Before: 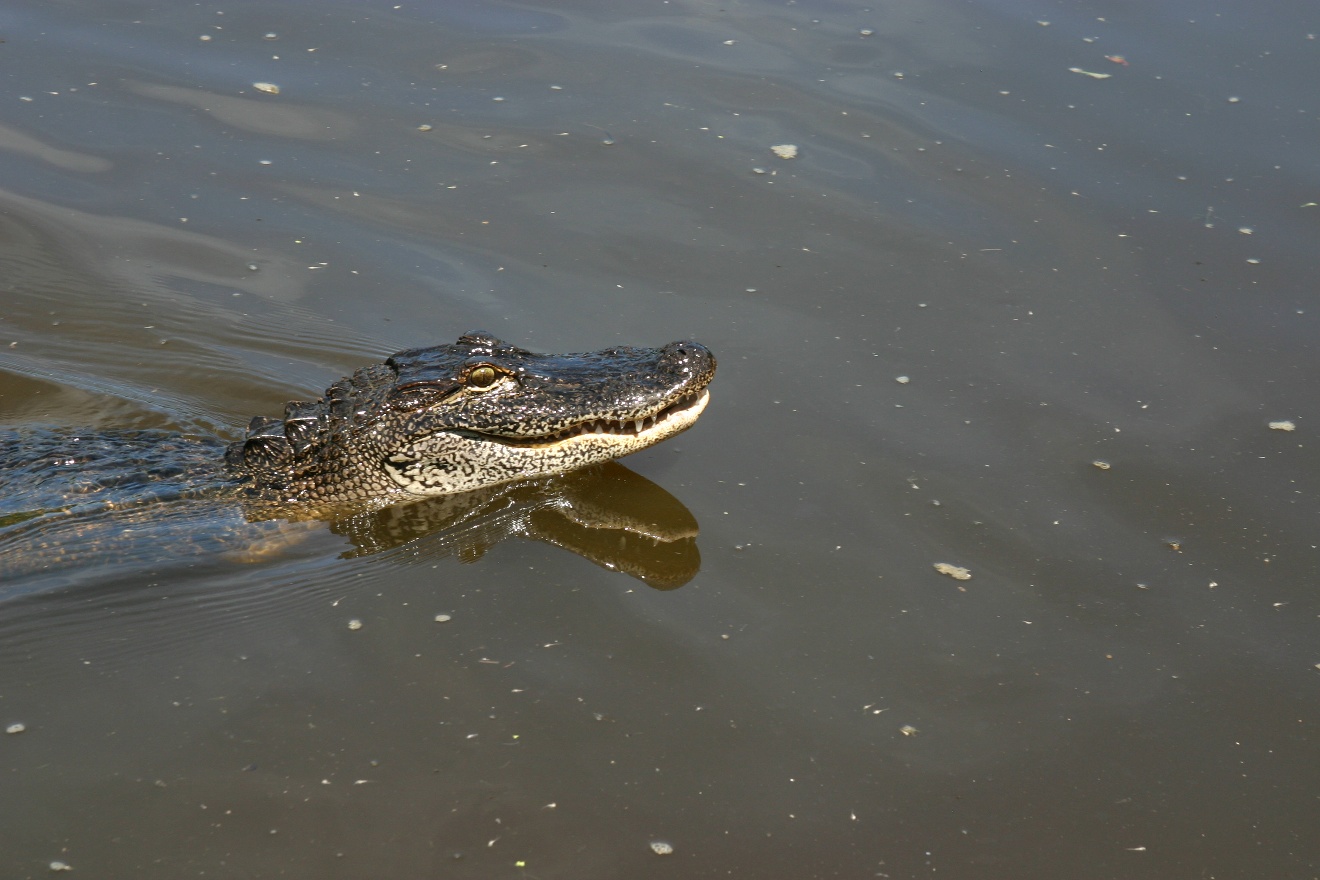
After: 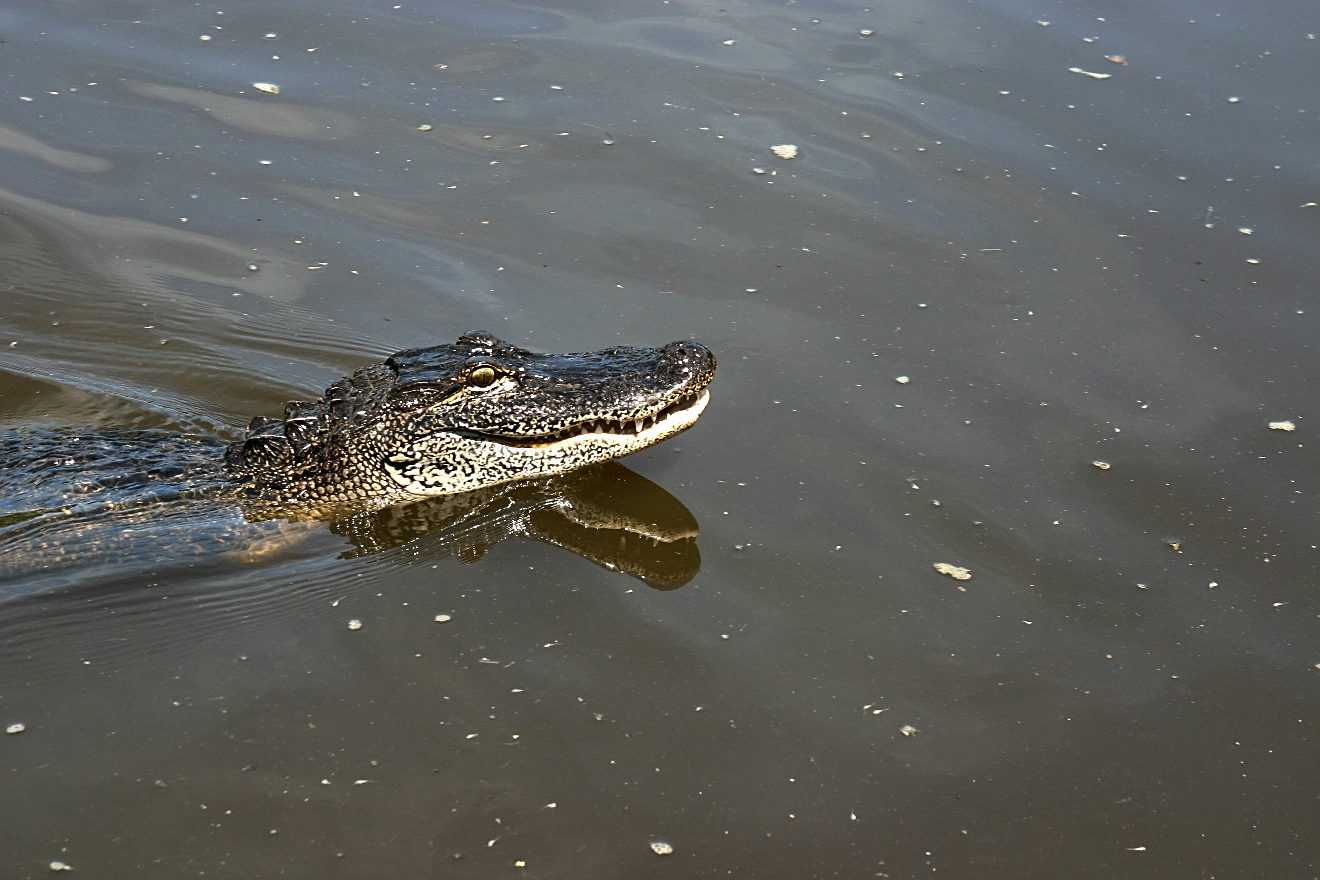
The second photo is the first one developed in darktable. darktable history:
tone equalizer: -8 EV -0.77 EV, -7 EV -0.705 EV, -6 EV -0.605 EV, -5 EV -0.416 EV, -3 EV 0.383 EV, -2 EV 0.6 EV, -1 EV 0.685 EV, +0 EV 0.743 EV, edges refinement/feathering 500, mask exposure compensation -1.57 EV, preserve details no
sharpen: on, module defaults
